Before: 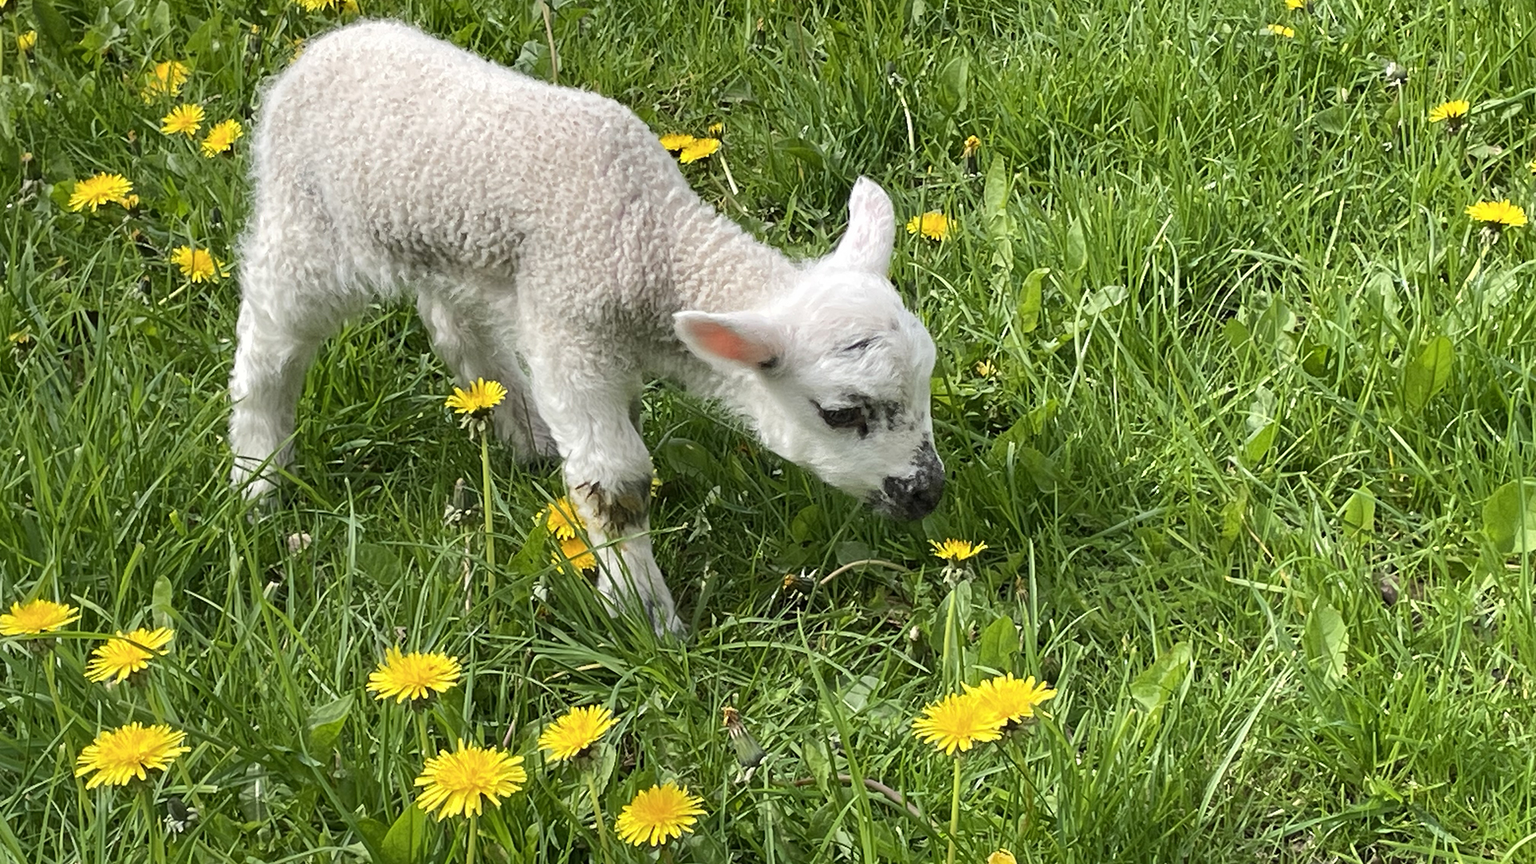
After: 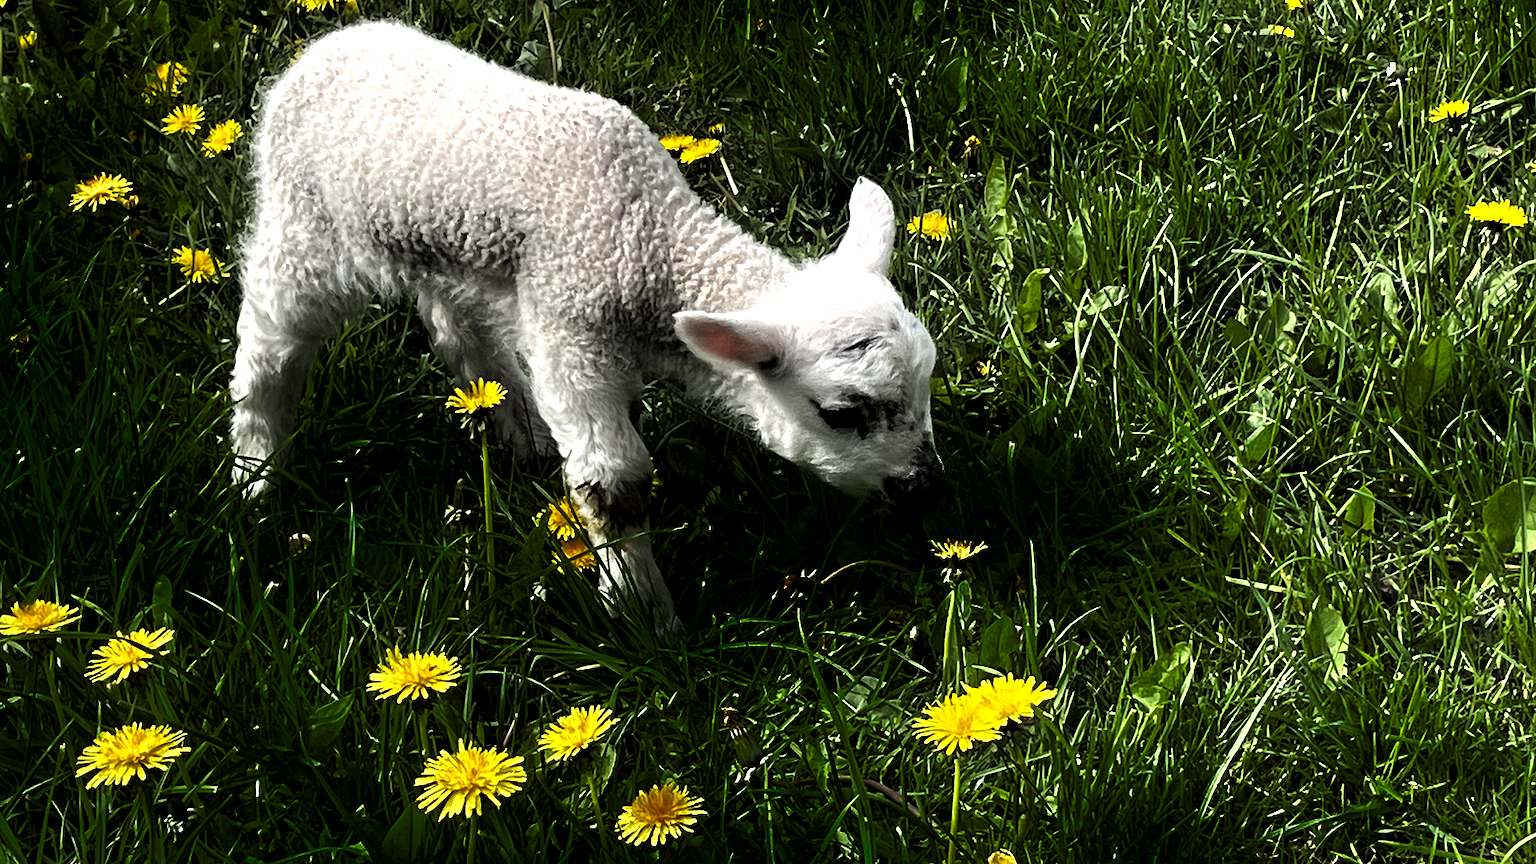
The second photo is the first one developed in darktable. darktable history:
levels: mode automatic, black 8.58%, gray 59.42%, levels [0, 0.445, 1]
shadows and highlights: shadows -90, highlights 90, soften with gaussian
exposure: exposure 0.4 EV, compensate highlight preservation false
